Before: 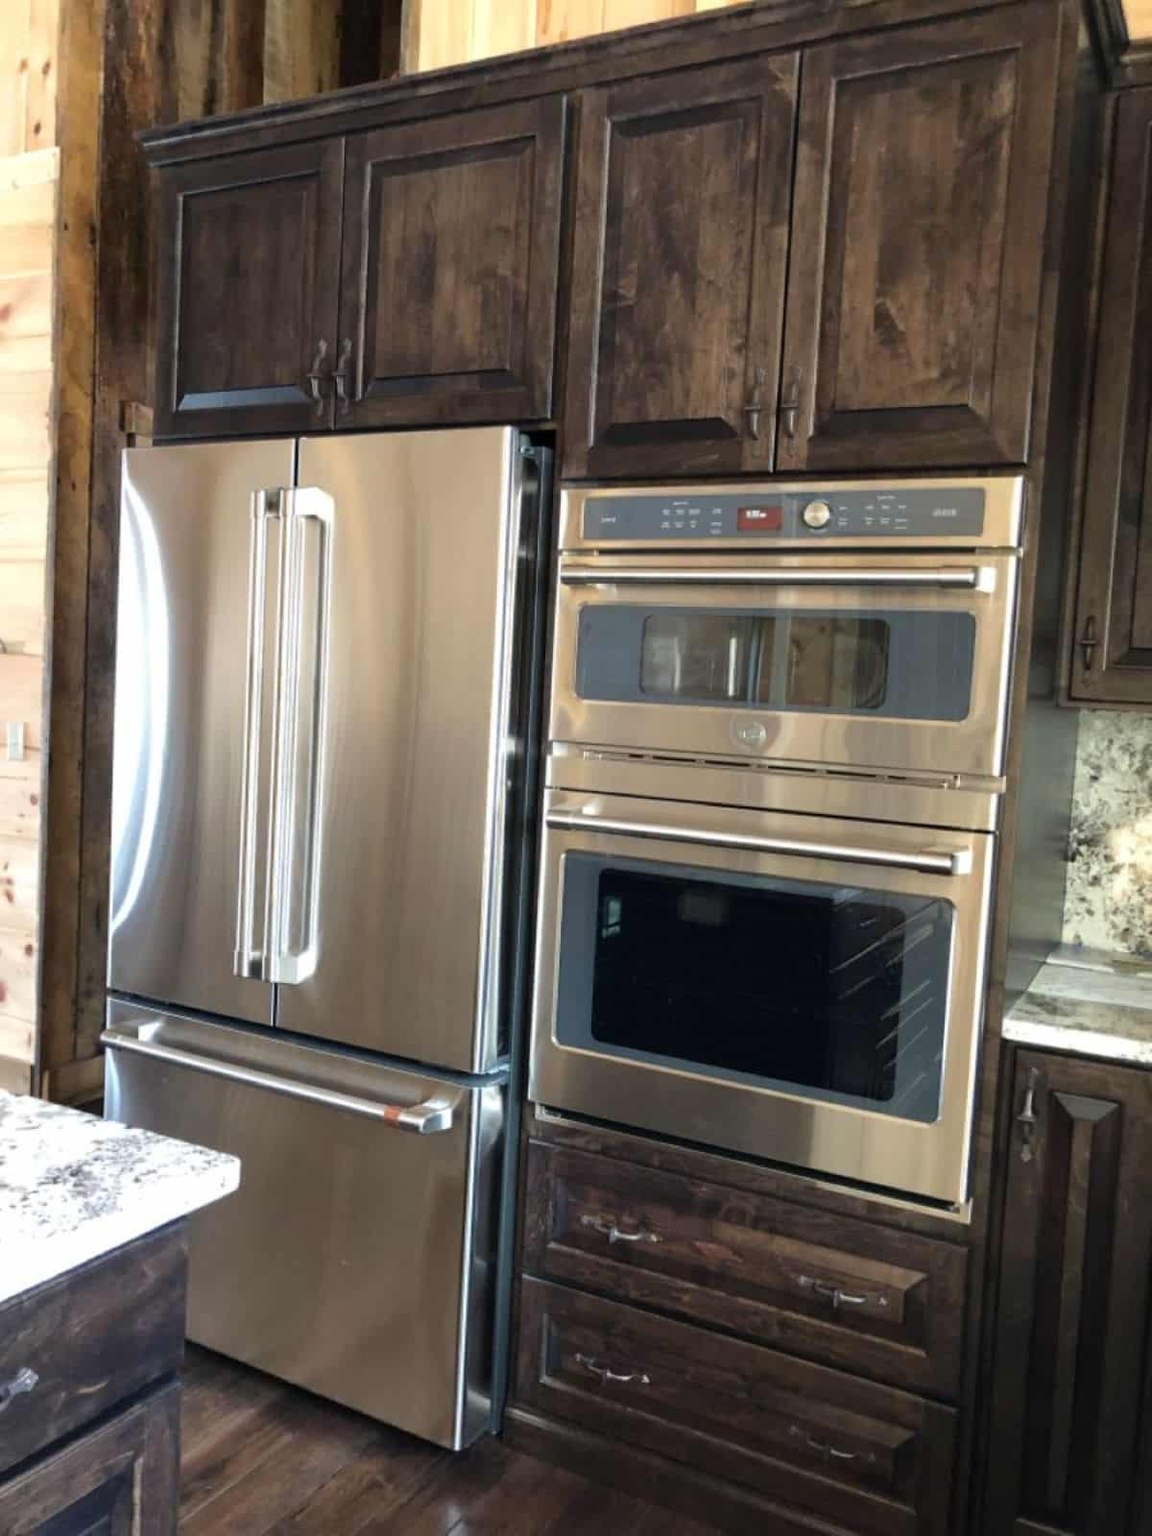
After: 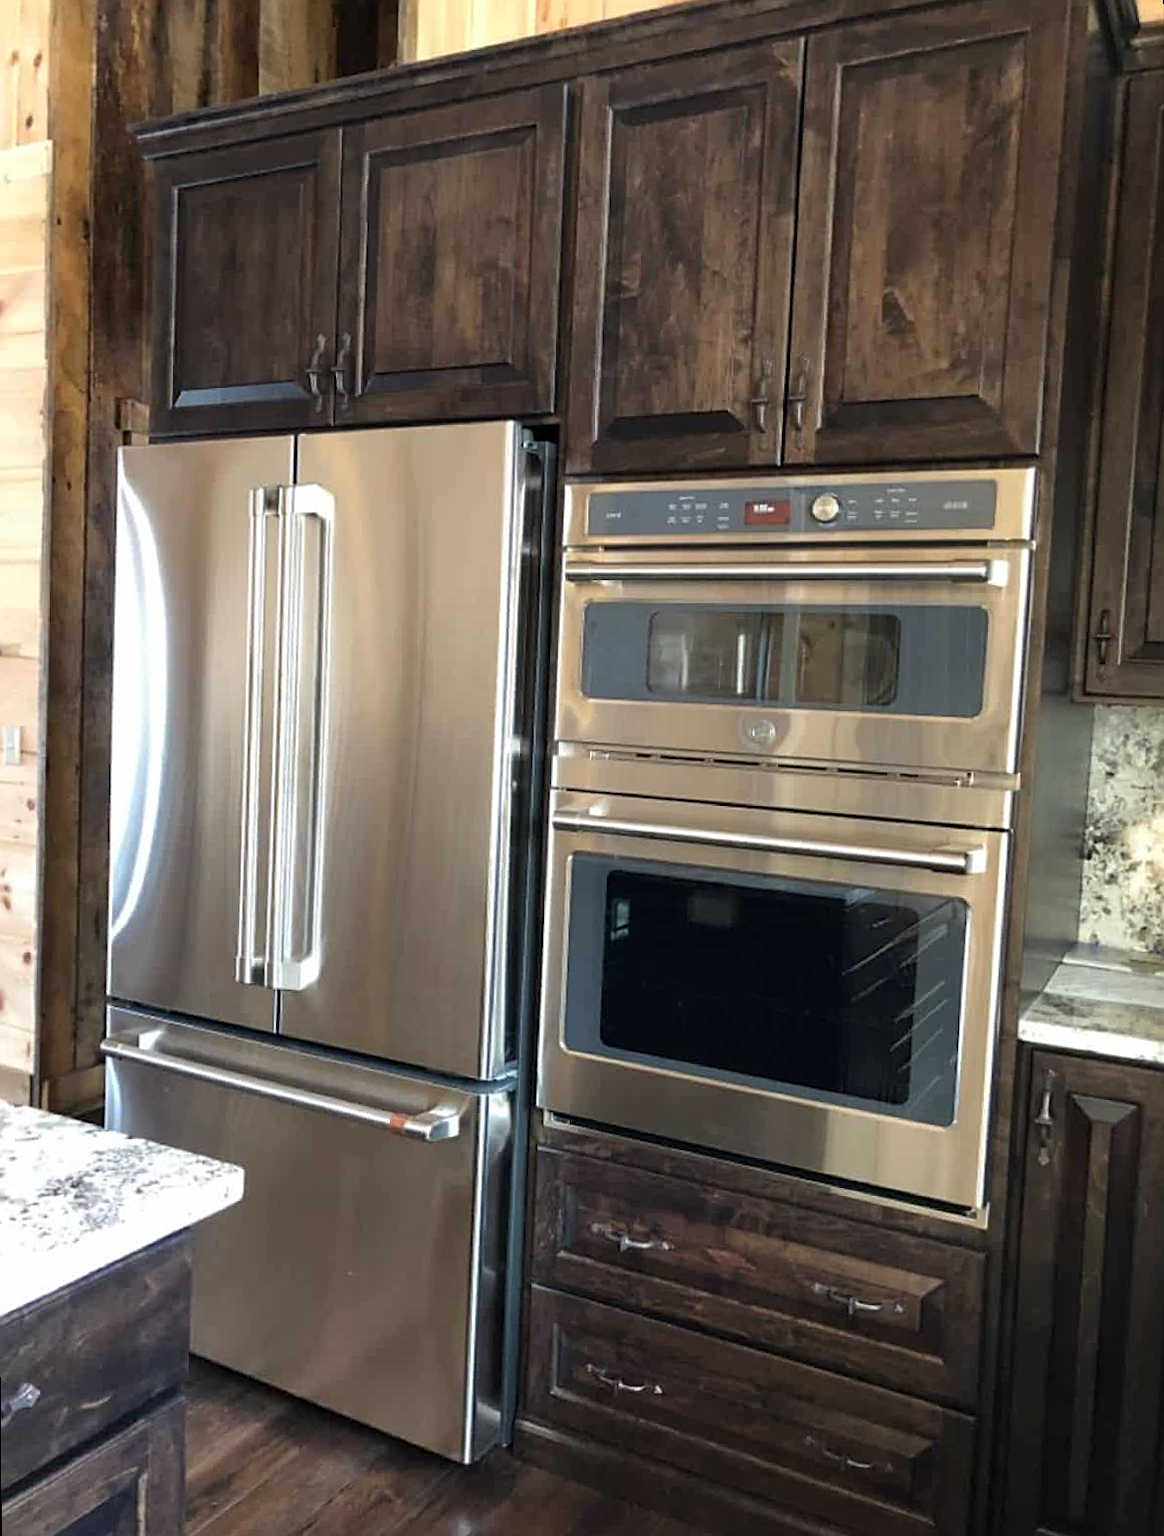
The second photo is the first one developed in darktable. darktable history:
rotate and perspective: rotation -0.45°, automatic cropping original format, crop left 0.008, crop right 0.992, crop top 0.012, crop bottom 0.988
sharpen: on, module defaults
